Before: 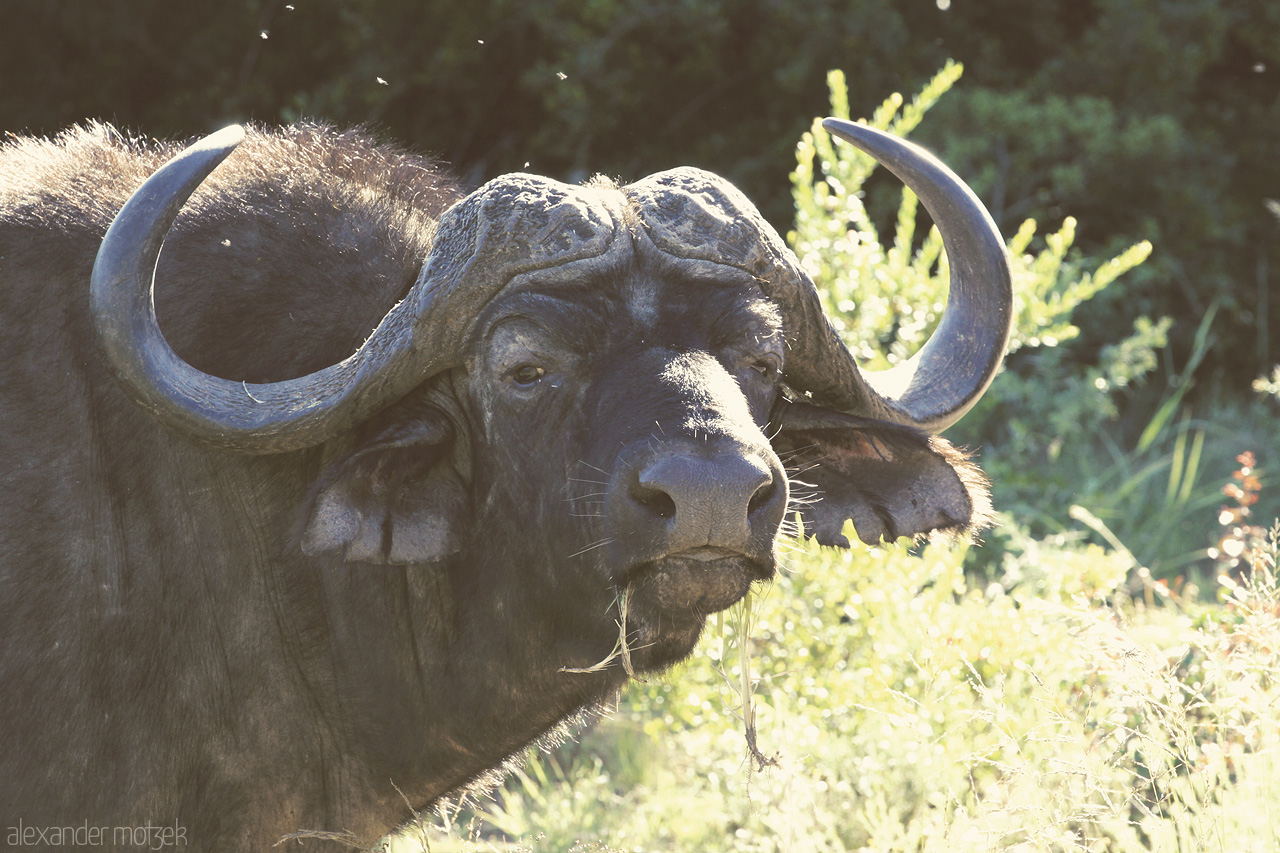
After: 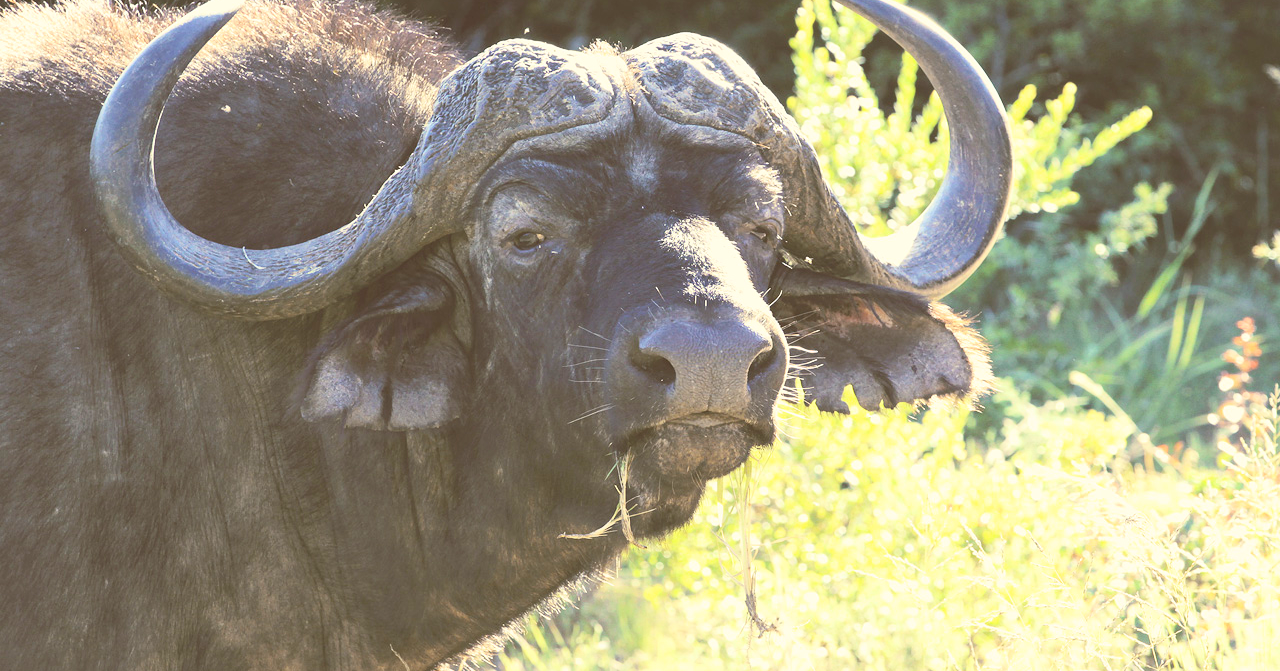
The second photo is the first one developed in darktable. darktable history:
crop and rotate: top 15.774%, bottom 5.506%
contrast brightness saturation: contrast 0.24, brightness 0.26, saturation 0.39
